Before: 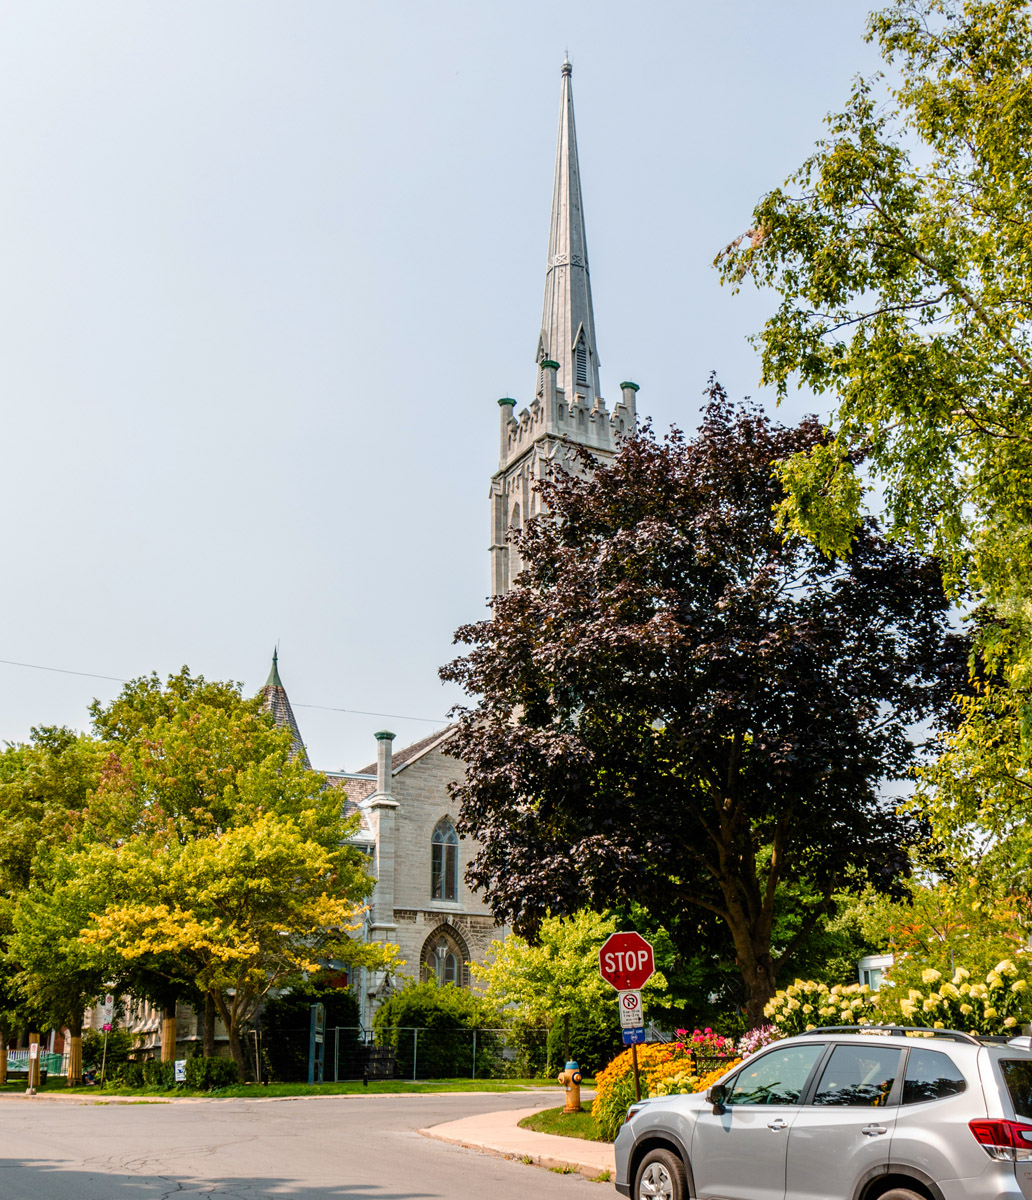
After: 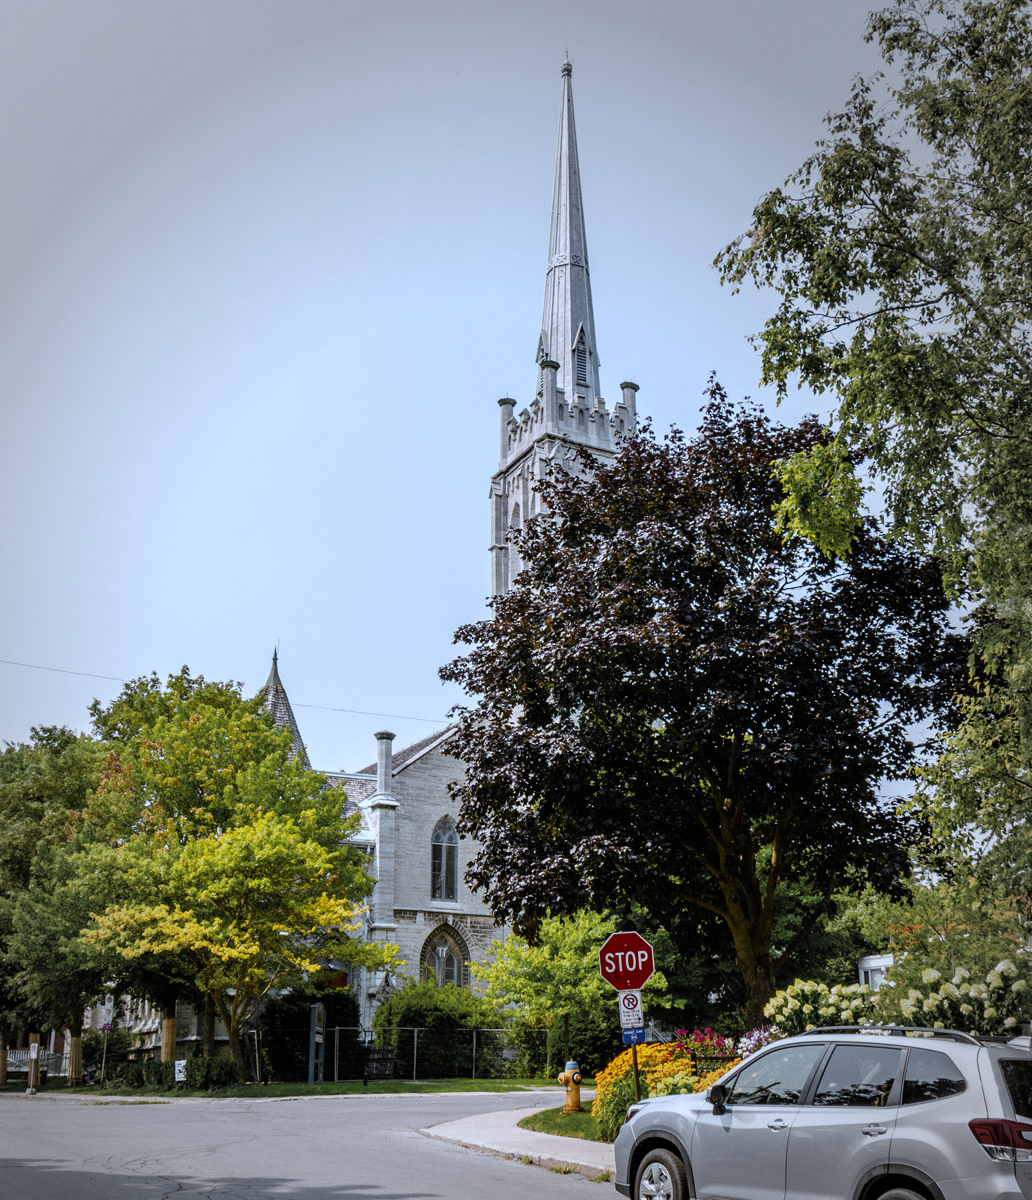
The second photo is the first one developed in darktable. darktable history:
white balance: red 0.871, blue 1.249
grain: coarseness 0.09 ISO, strength 10%
color zones: curves: ch0 [(0.035, 0.242) (0.25, 0.5) (0.384, 0.214) (0.488, 0.255) (0.75, 0.5)]; ch1 [(0.063, 0.379) (0.25, 0.5) (0.354, 0.201) (0.489, 0.085) (0.729, 0.271)]; ch2 [(0.25, 0.5) (0.38, 0.517) (0.442, 0.51) (0.735, 0.456)]
vignetting: fall-off start 64.63%, center (-0.034, 0.148), width/height ratio 0.881
